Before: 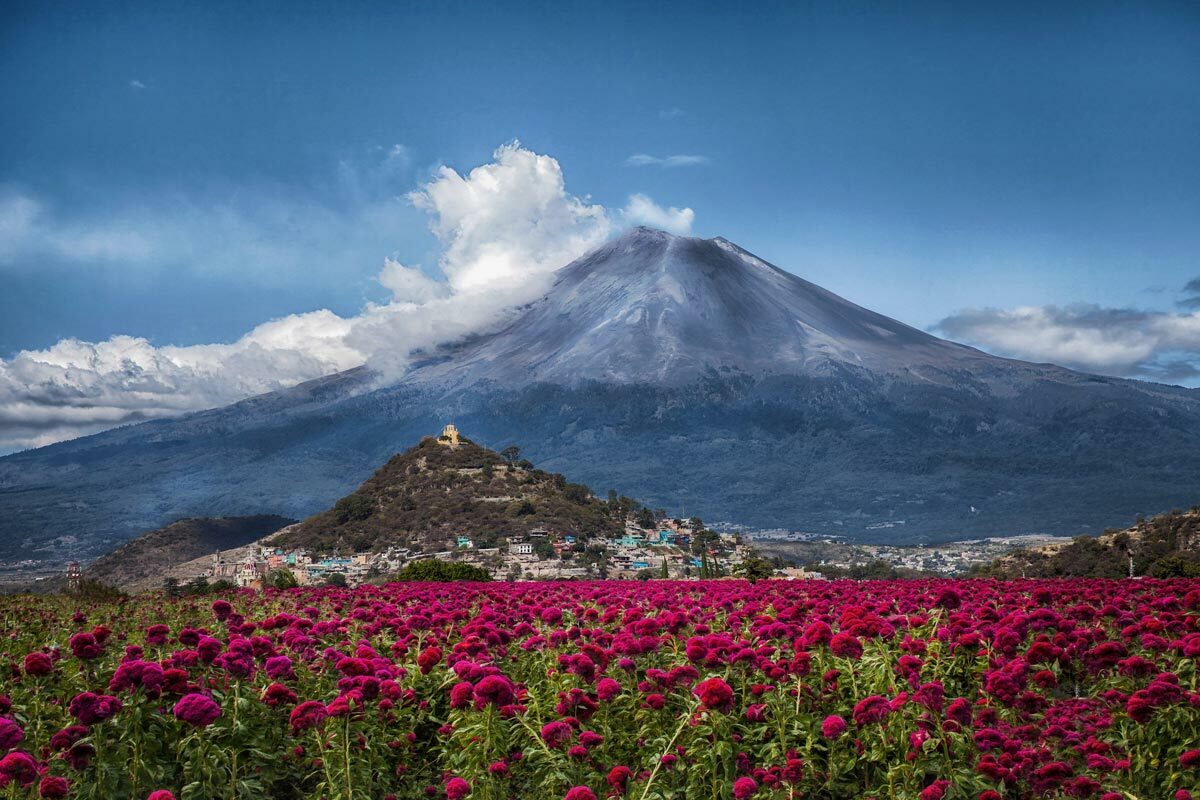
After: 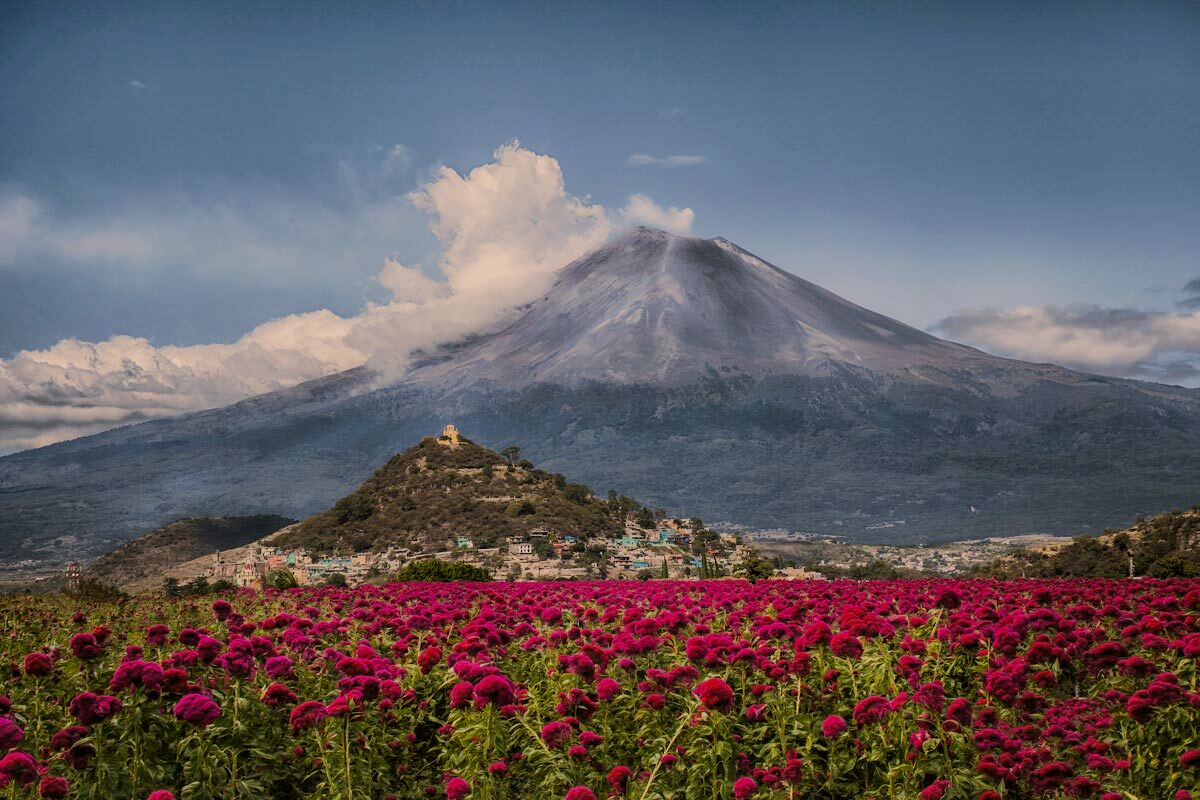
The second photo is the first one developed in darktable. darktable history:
filmic rgb: black relative exposure -8.42 EV, white relative exposure 4.68 EV, hardness 3.82, color science v6 (2022)
color correction: highlights a* 11.96, highlights b* 11.58
color balance: mode lift, gamma, gain (sRGB), lift [1.04, 1, 1, 0.97], gamma [1.01, 1, 1, 0.97], gain [0.96, 1, 1, 0.97]
